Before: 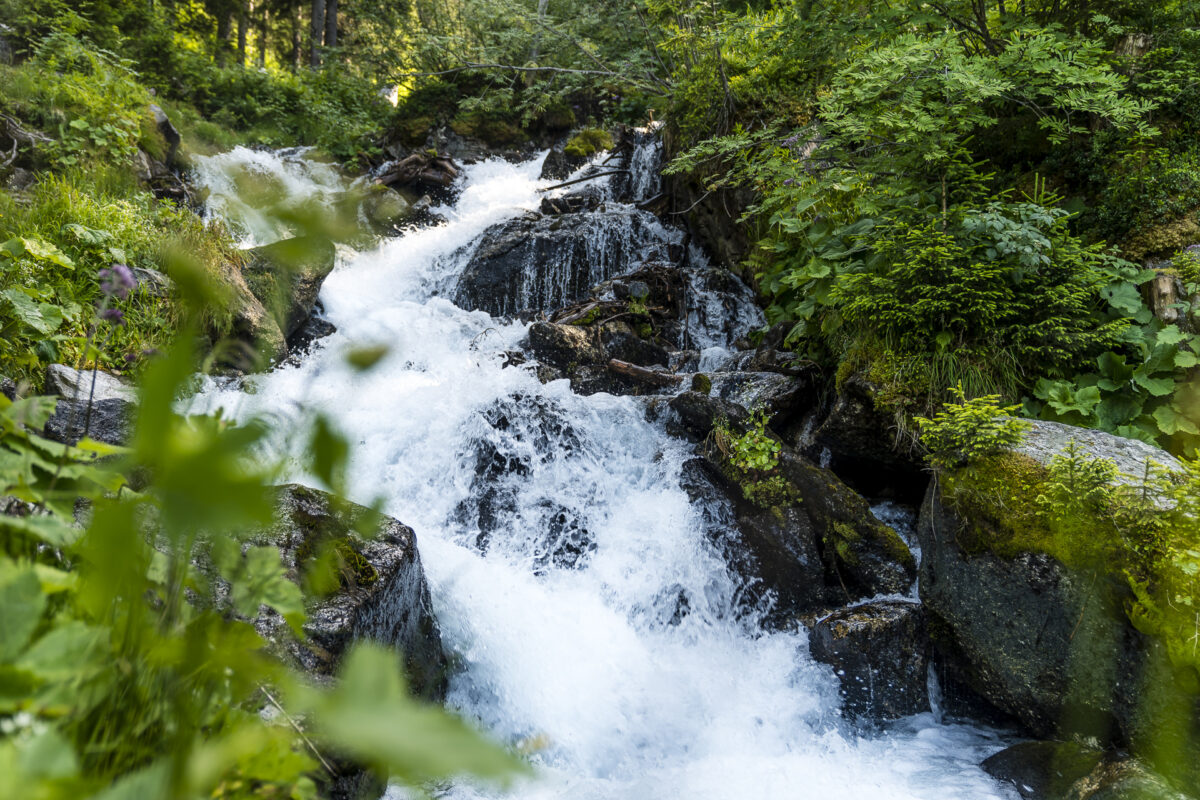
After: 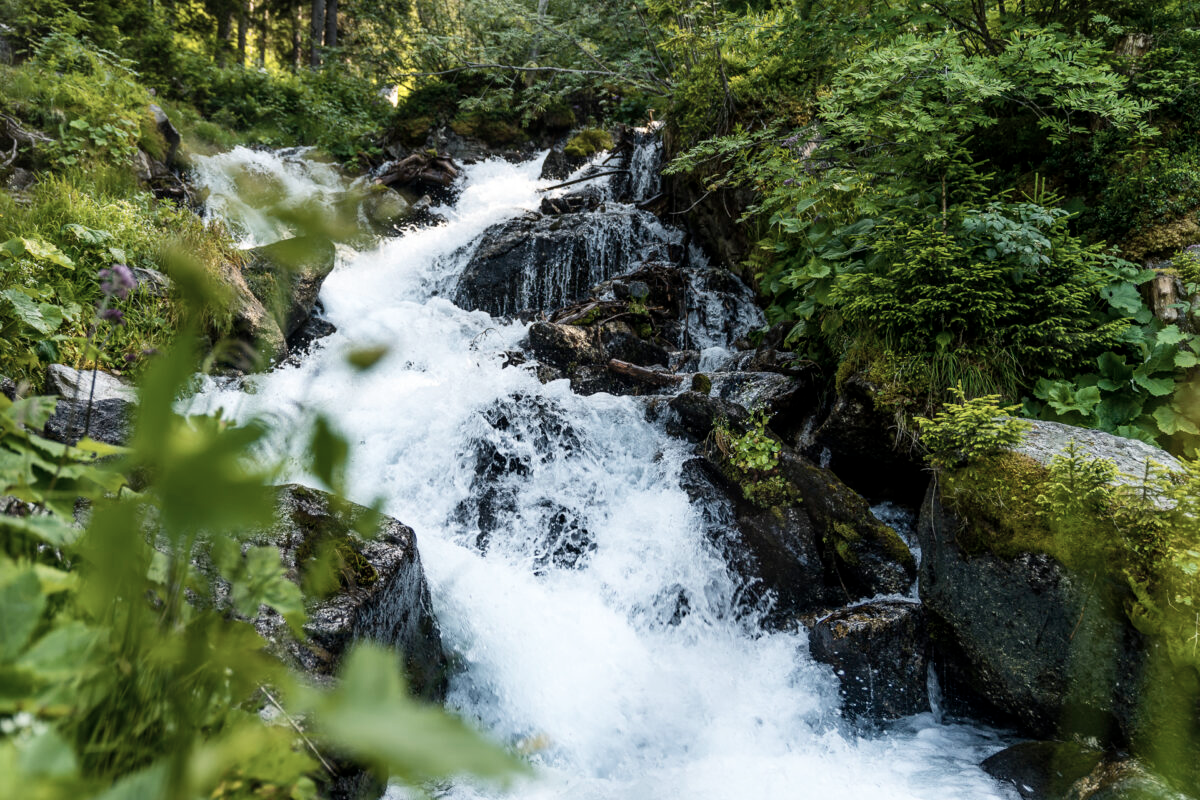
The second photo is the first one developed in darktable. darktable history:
contrast brightness saturation: contrast 0.1, saturation -0.375
color balance rgb: power › hue 62.09°, perceptual saturation grading › global saturation 19.672%, global vibrance 7.607%
